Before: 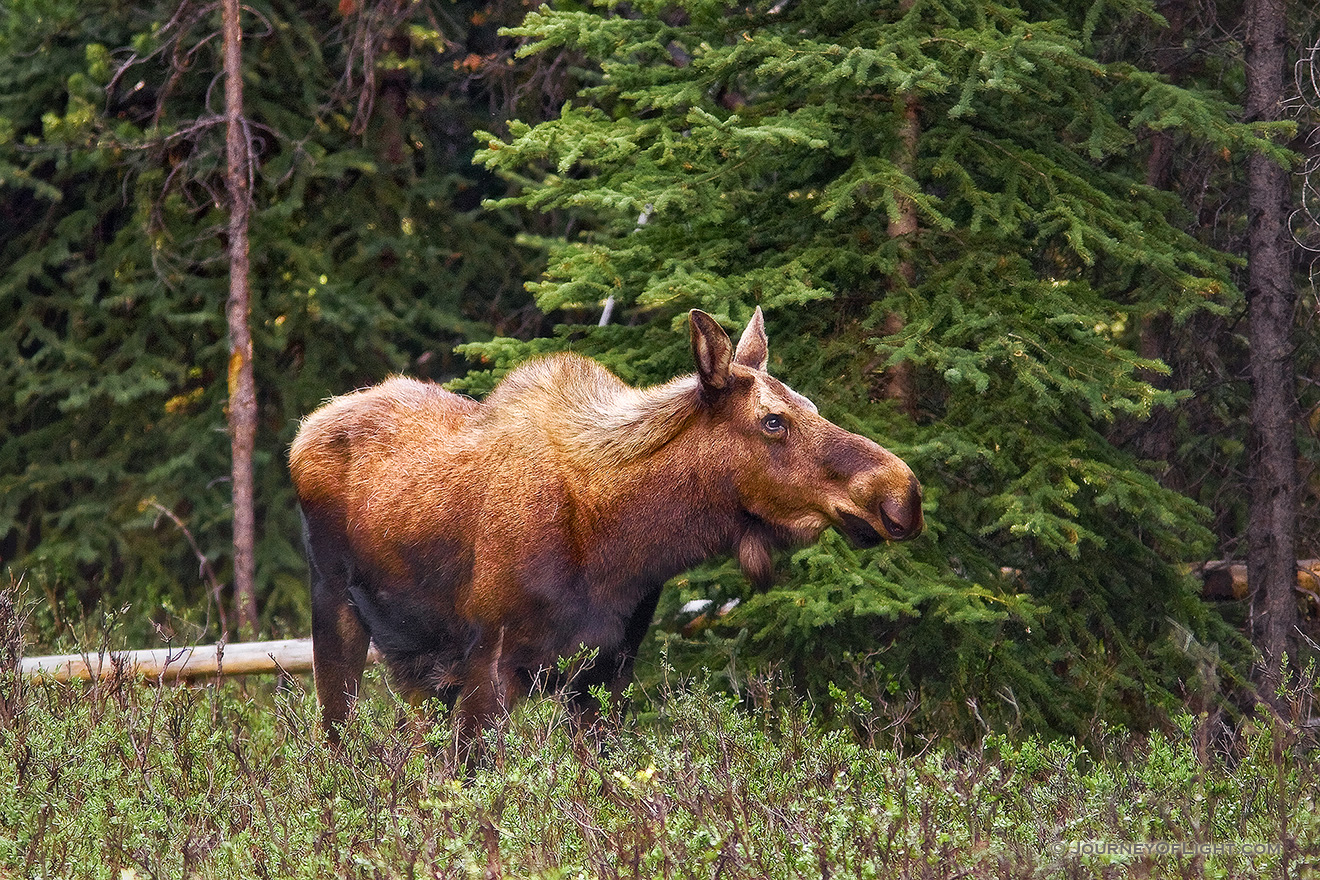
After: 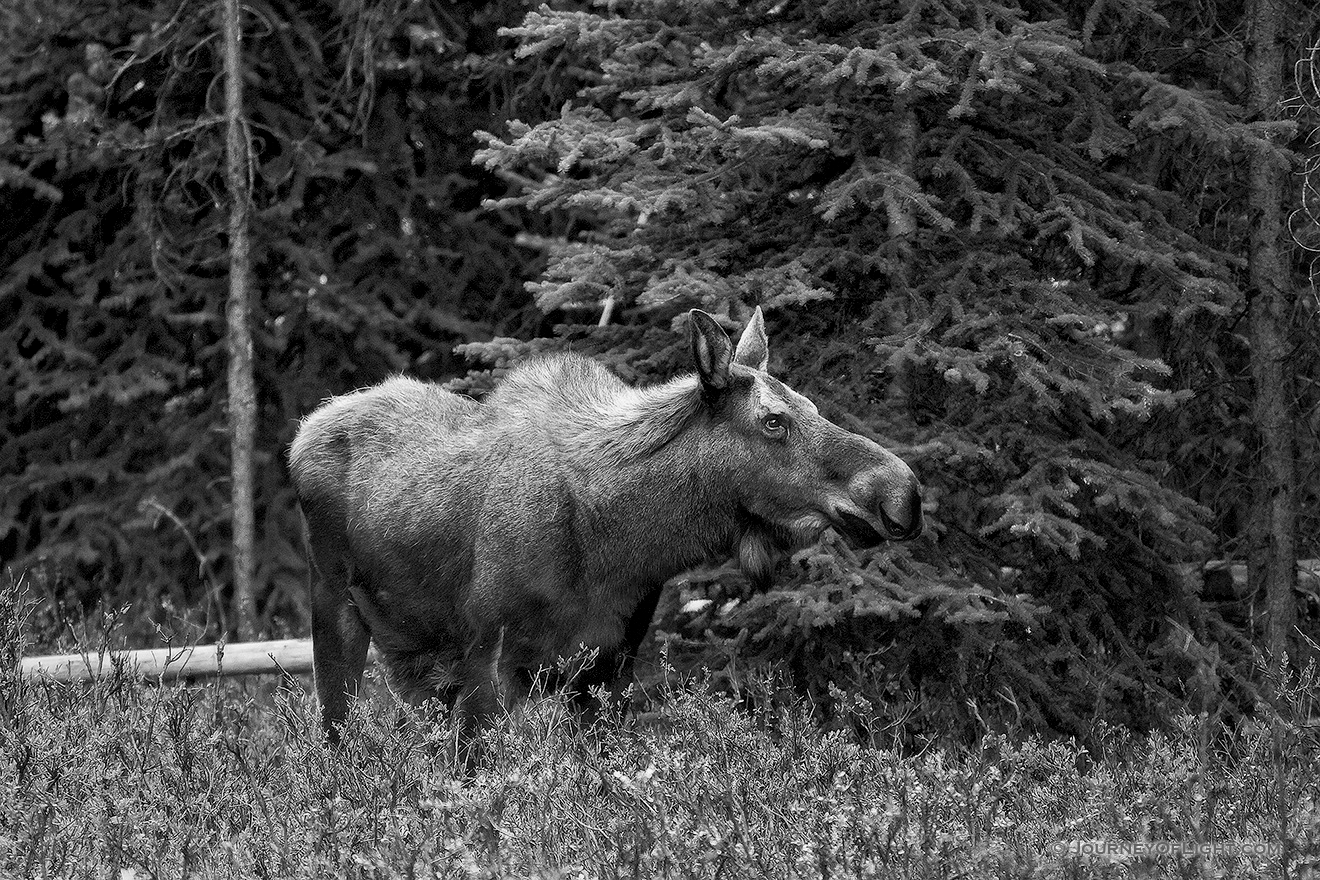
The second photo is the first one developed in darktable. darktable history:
exposure: black level correction 0.009, compensate exposure bias true, compensate highlight preservation false
color calibration: output gray [0.267, 0.423, 0.267, 0], x 0.37, y 0.382, temperature 4314.91 K, saturation algorithm version 1 (2020)
